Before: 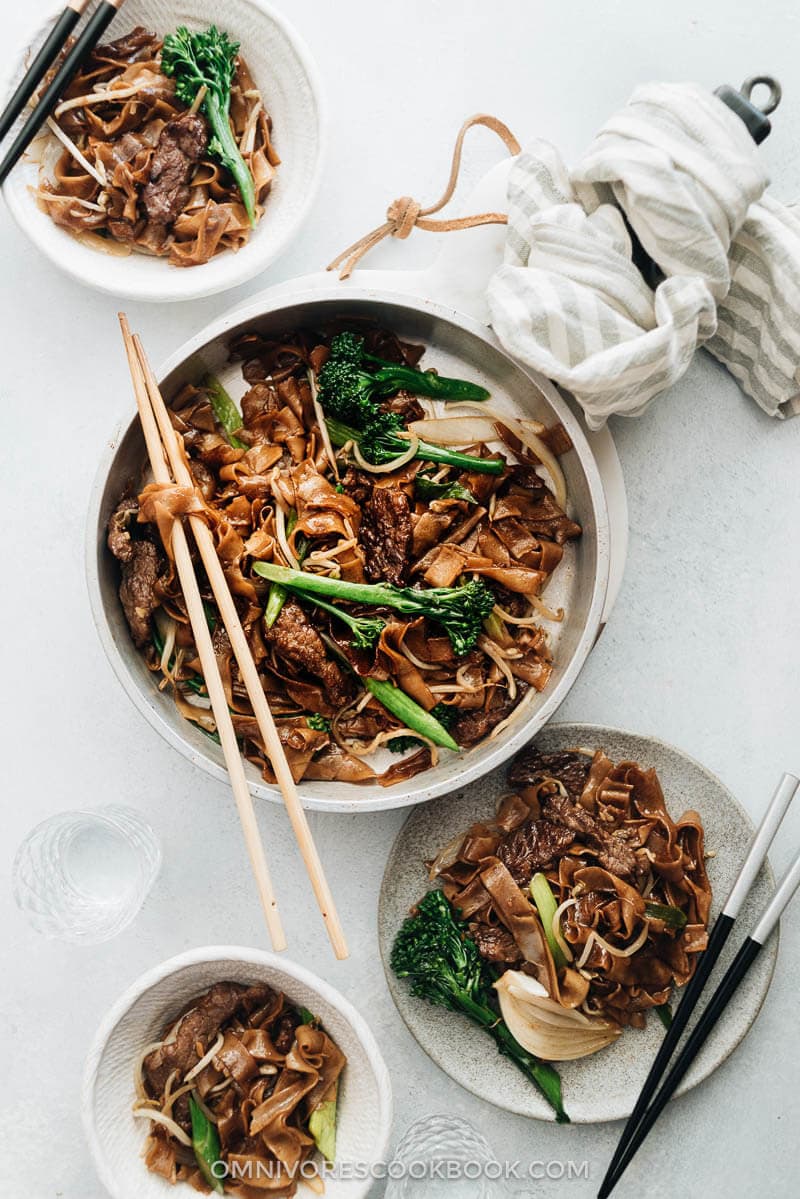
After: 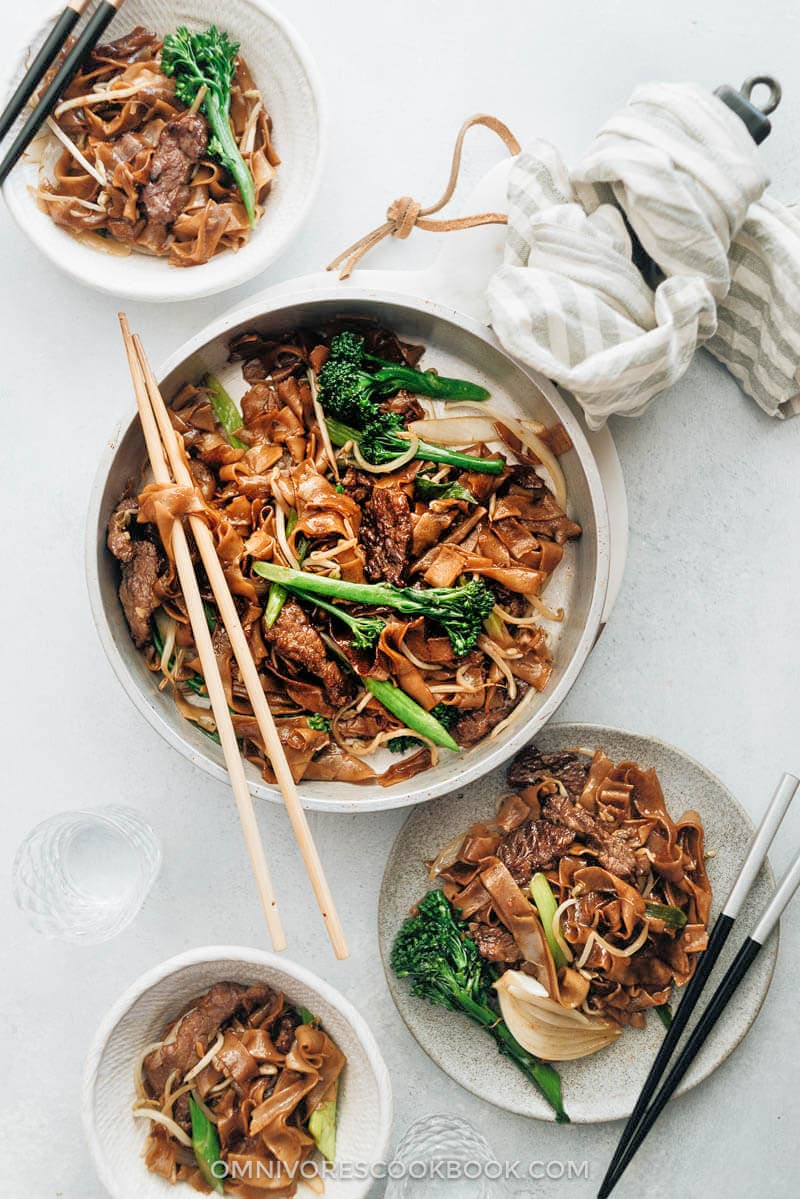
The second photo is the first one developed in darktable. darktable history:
tone equalizer: -7 EV 0.141 EV, -6 EV 0.585 EV, -5 EV 1.18 EV, -4 EV 1.36 EV, -3 EV 1.15 EV, -2 EV 0.6 EV, -1 EV 0.147 EV
